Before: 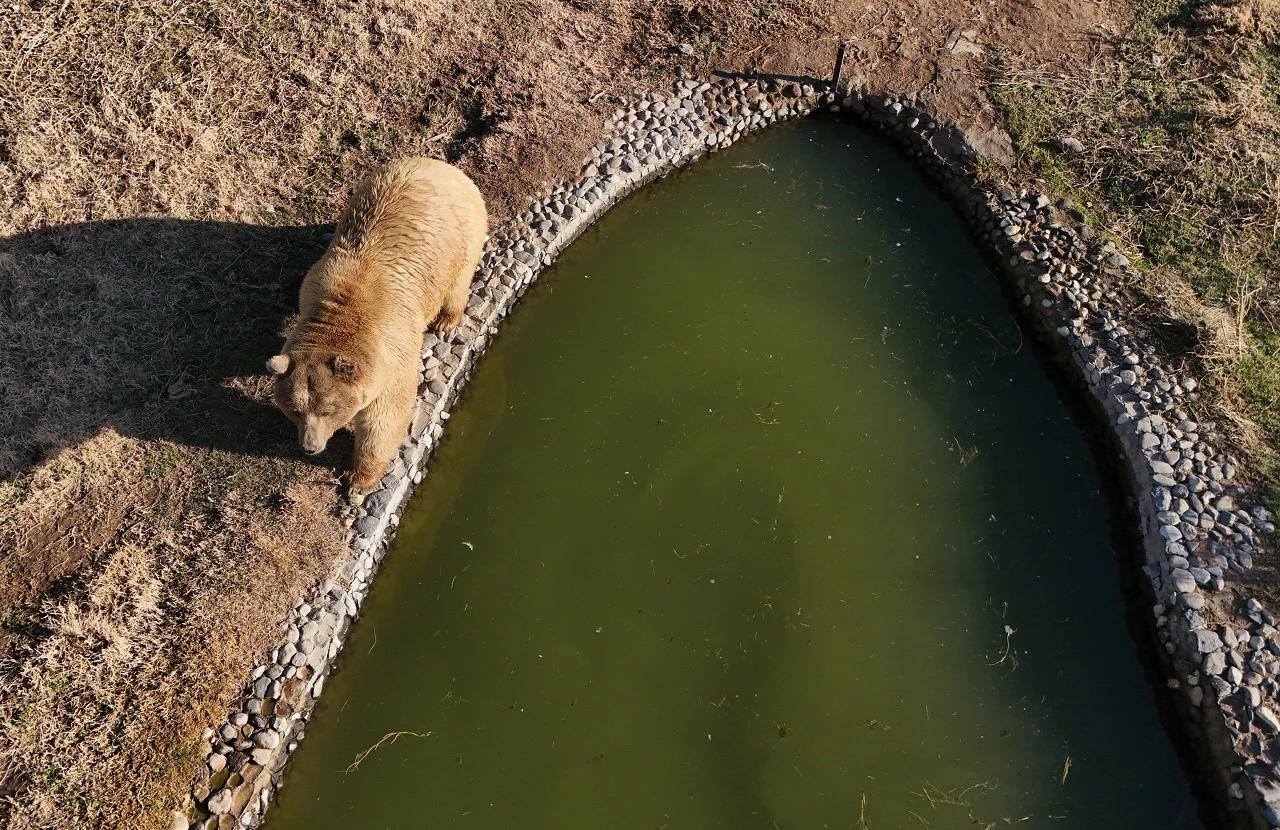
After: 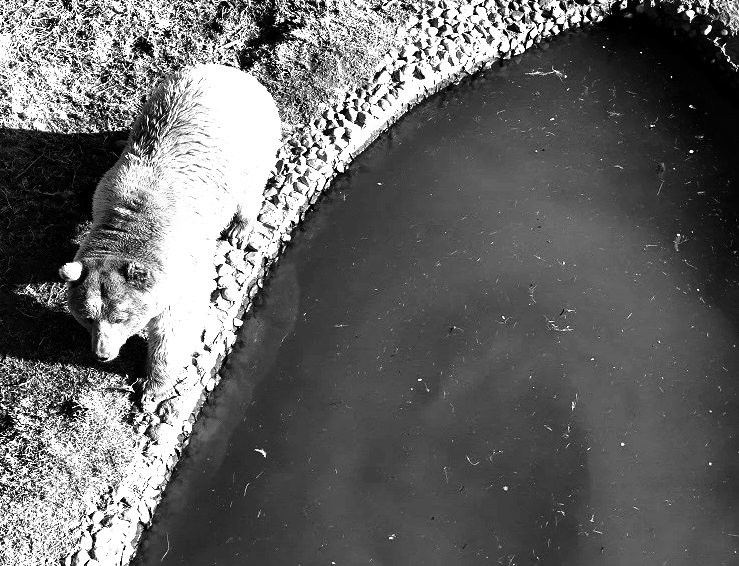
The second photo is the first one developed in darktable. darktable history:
exposure: black level correction 0, exposure 1.2 EV, compensate exposure bias true, compensate highlight preservation false
monochrome: on, module defaults
local contrast: mode bilateral grid, contrast 20, coarseness 50, detail 132%, midtone range 0.2
crop: left 16.202%, top 11.208%, right 26.045%, bottom 20.557%
tone curve: curves: ch0 [(0, 0) (0.003, 0.001) (0.011, 0.002) (0.025, 0.002) (0.044, 0.006) (0.069, 0.01) (0.1, 0.017) (0.136, 0.023) (0.177, 0.038) (0.224, 0.066) (0.277, 0.118) (0.335, 0.185) (0.399, 0.264) (0.468, 0.365) (0.543, 0.475) (0.623, 0.606) (0.709, 0.759) (0.801, 0.923) (0.898, 0.999) (1, 1)], preserve colors none
